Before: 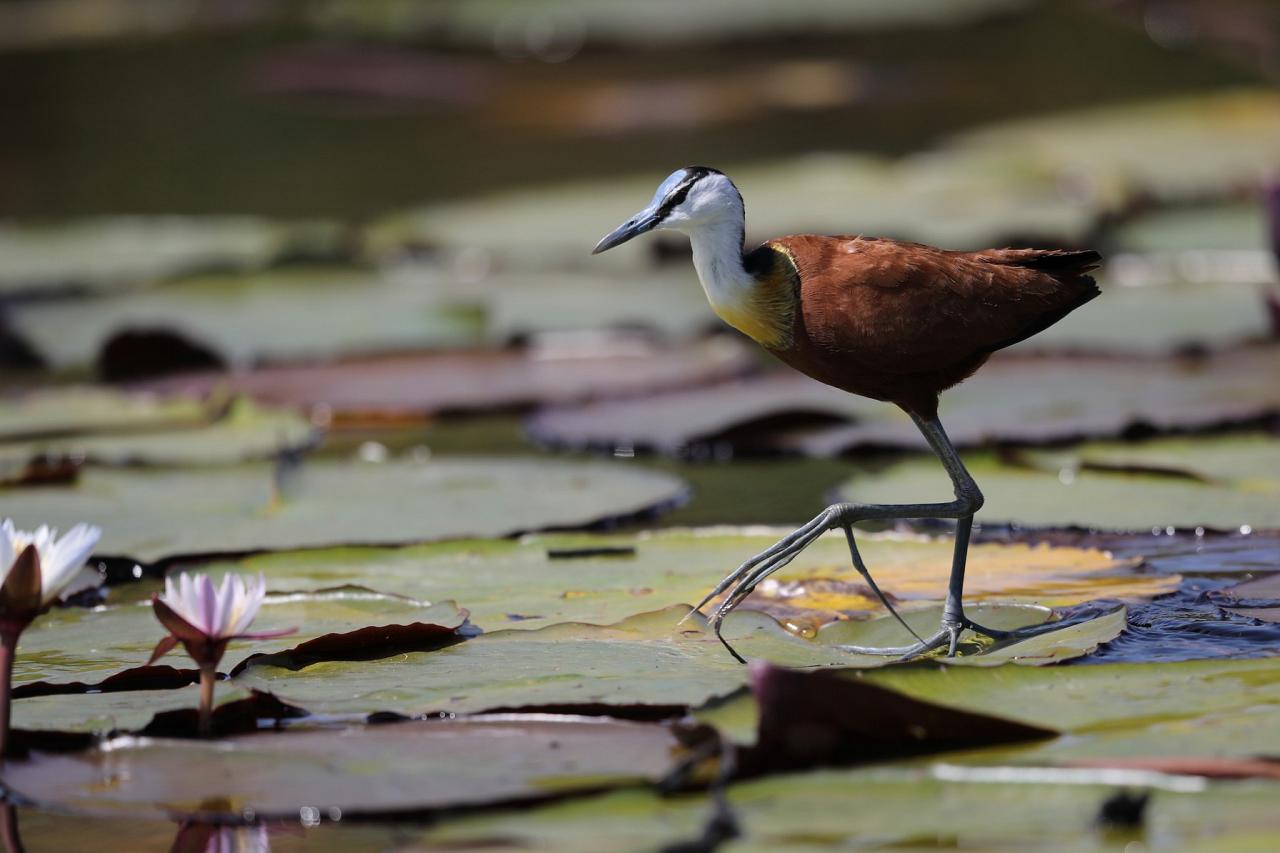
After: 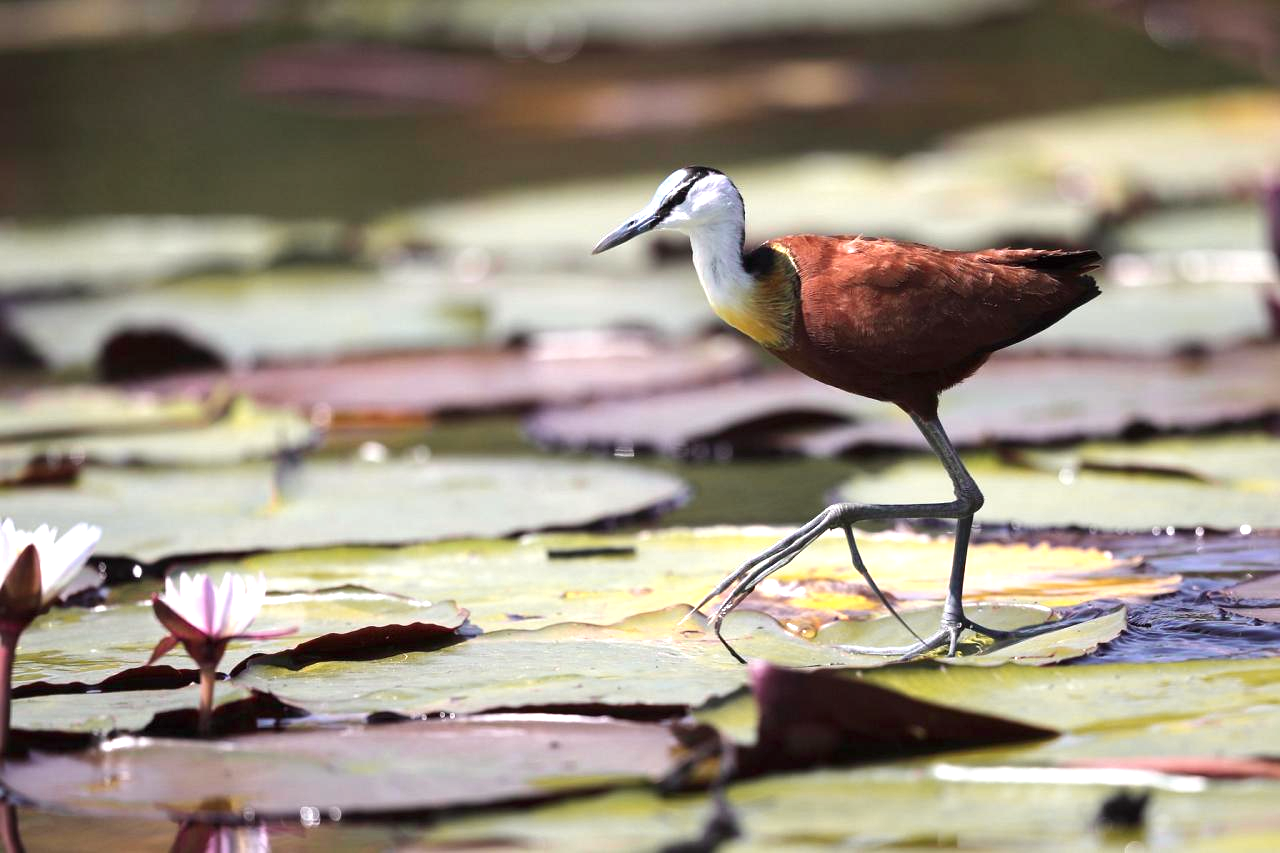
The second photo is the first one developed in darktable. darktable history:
exposure: black level correction 0, exposure 1.2 EV, compensate exposure bias true, compensate highlight preservation false
tone curve: curves: ch0 [(0, 0) (0.253, 0.237) (1, 1)]; ch1 [(0, 0) (0.401, 0.42) (0.442, 0.47) (0.491, 0.495) (0.511, 0.523) (0.557, 0.565) (0.66, 0.683) (1, 1)]; ch2 [(0, 0) (0.394, 0.413) (0.5, 0.5) (0.578, 0.568) (1, 1)], color space Lab, independent channels, preserve colors none
